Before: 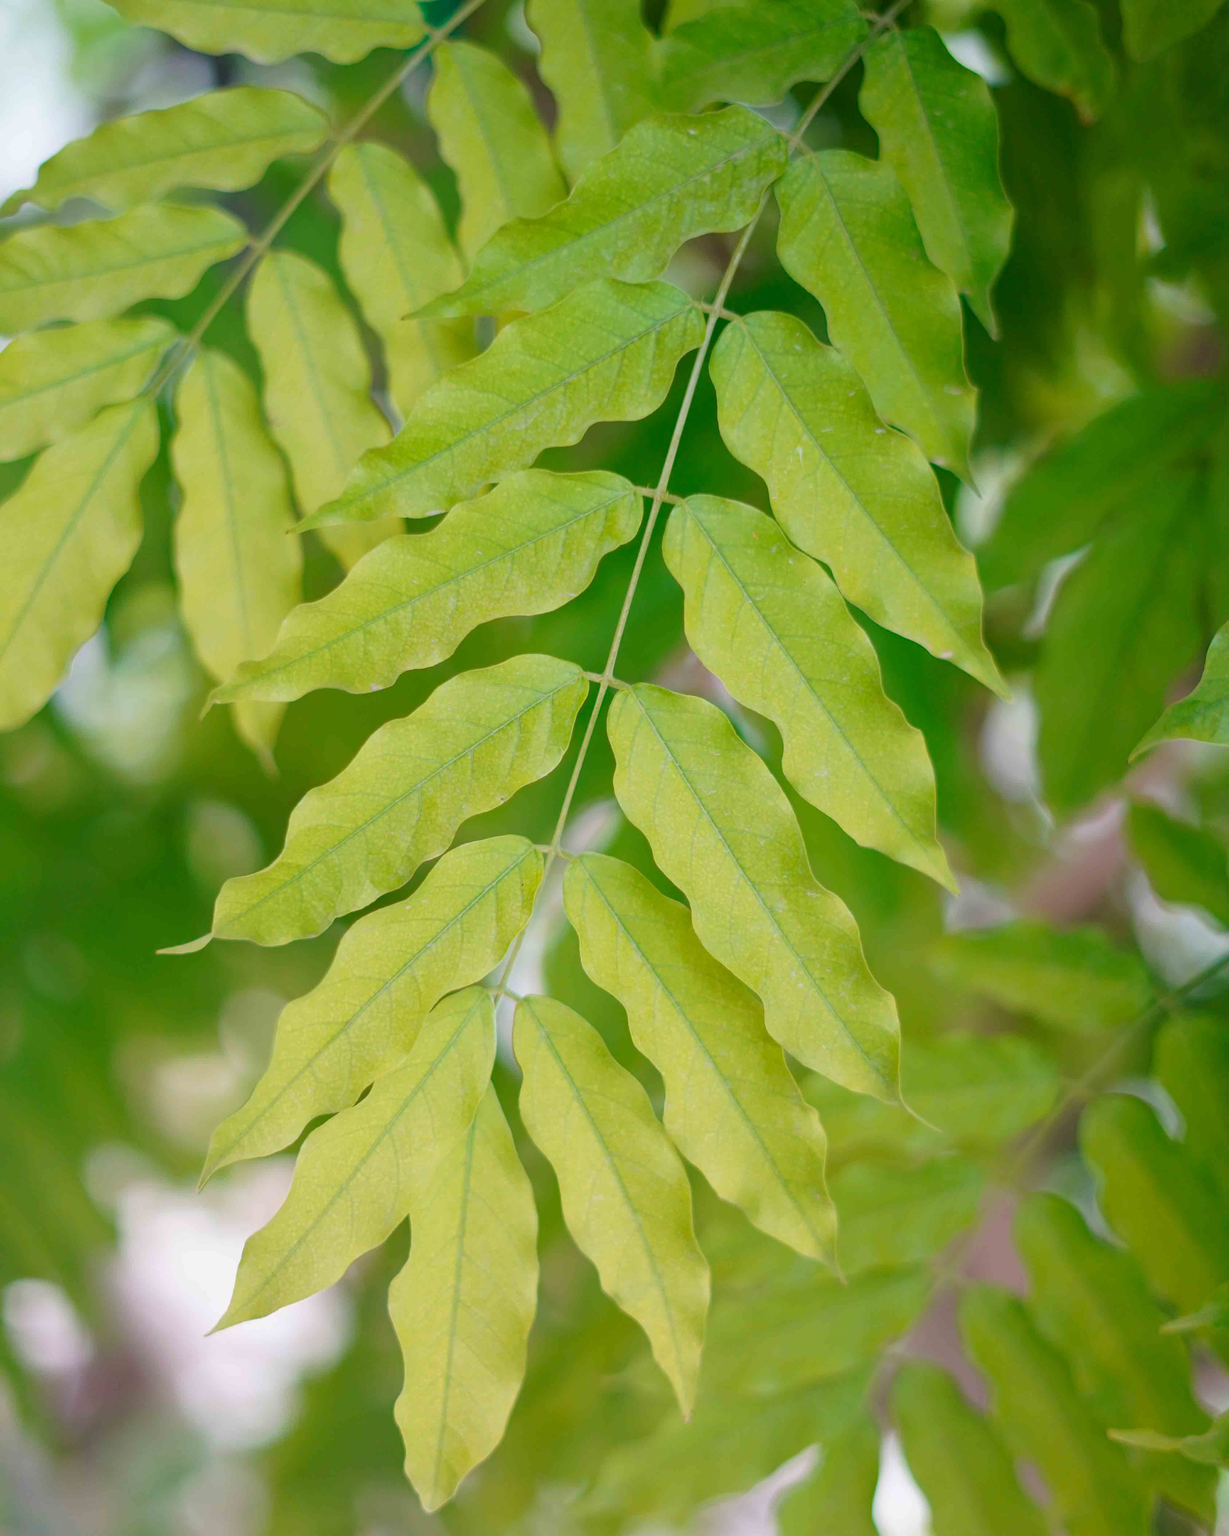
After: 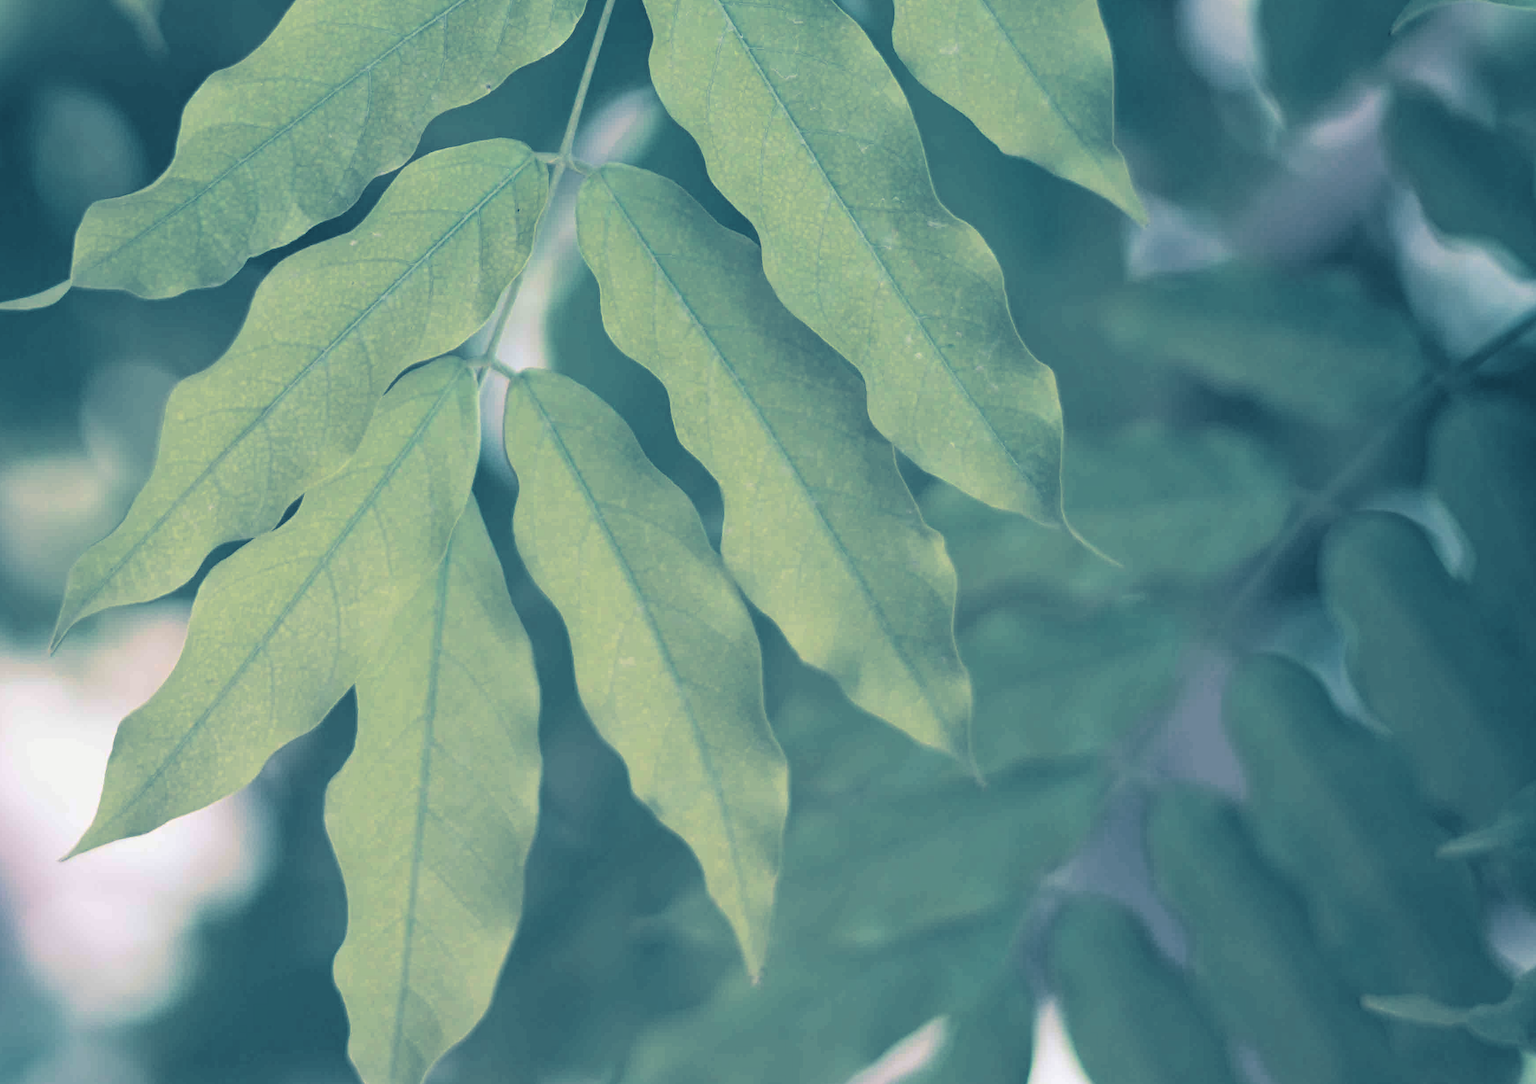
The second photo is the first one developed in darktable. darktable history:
split-toning: shadows › hue 212.4°, balance -70
crop and rotate: left 13.306%, top 48.129%, bottom 2.928%
